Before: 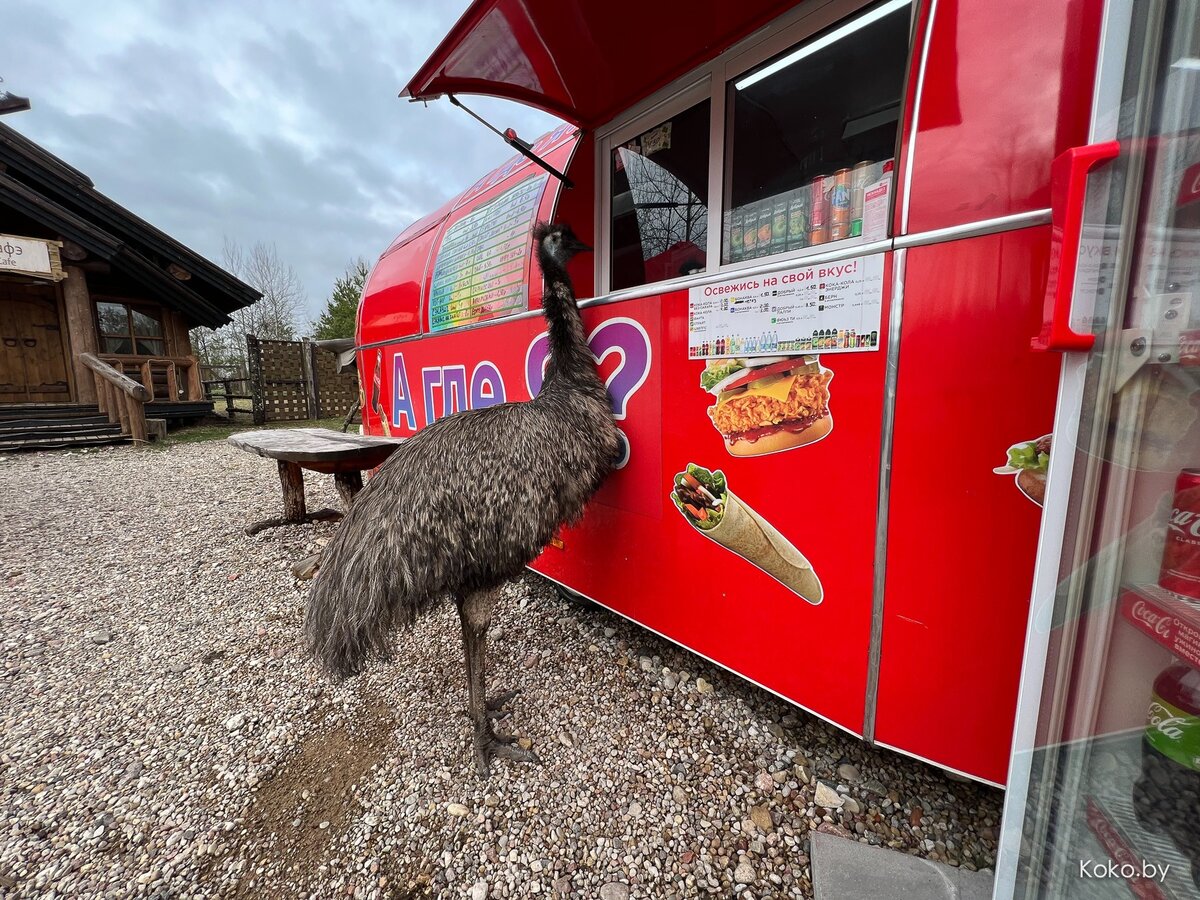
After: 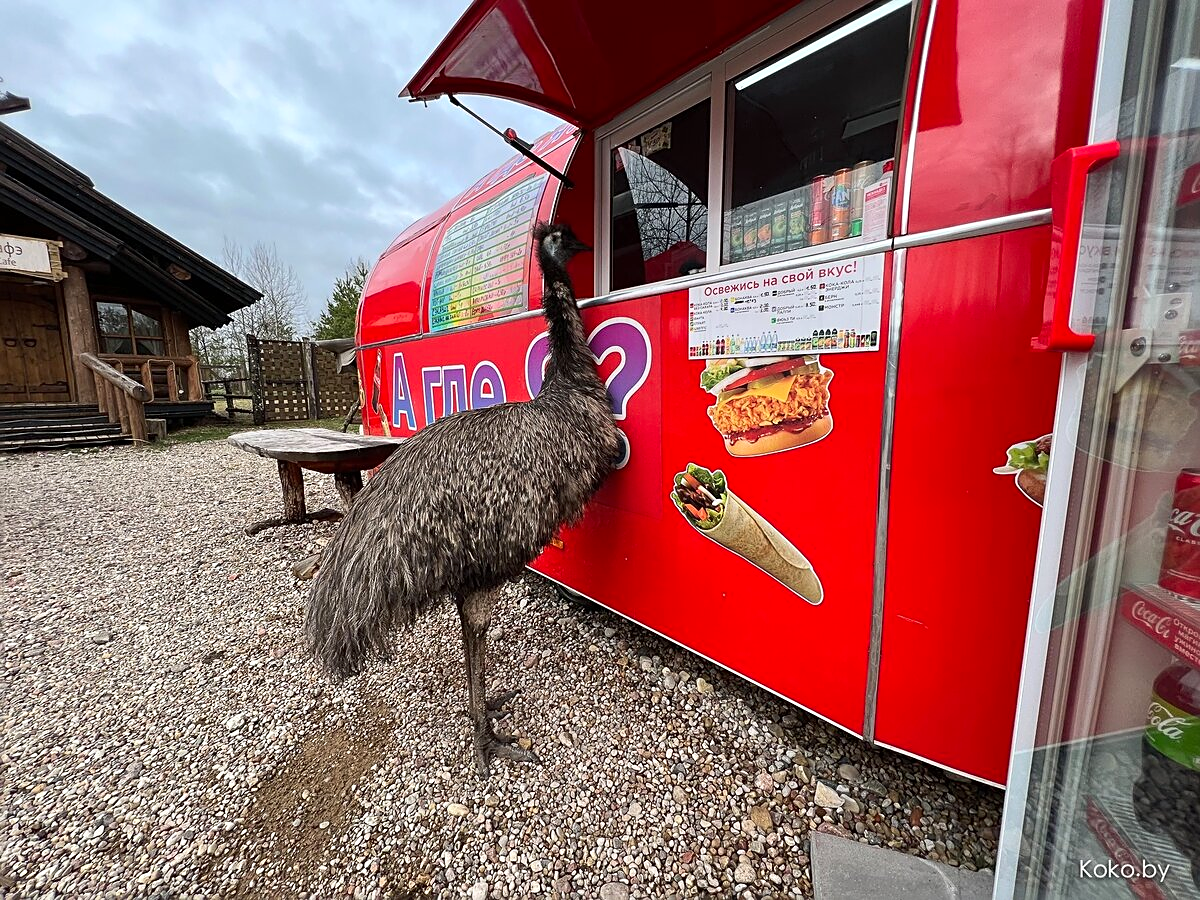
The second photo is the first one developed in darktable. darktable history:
sharpen: on, module defaults
contrast brightness saturation: contrast 0.103, brightness 0.038, saturation 0.093
